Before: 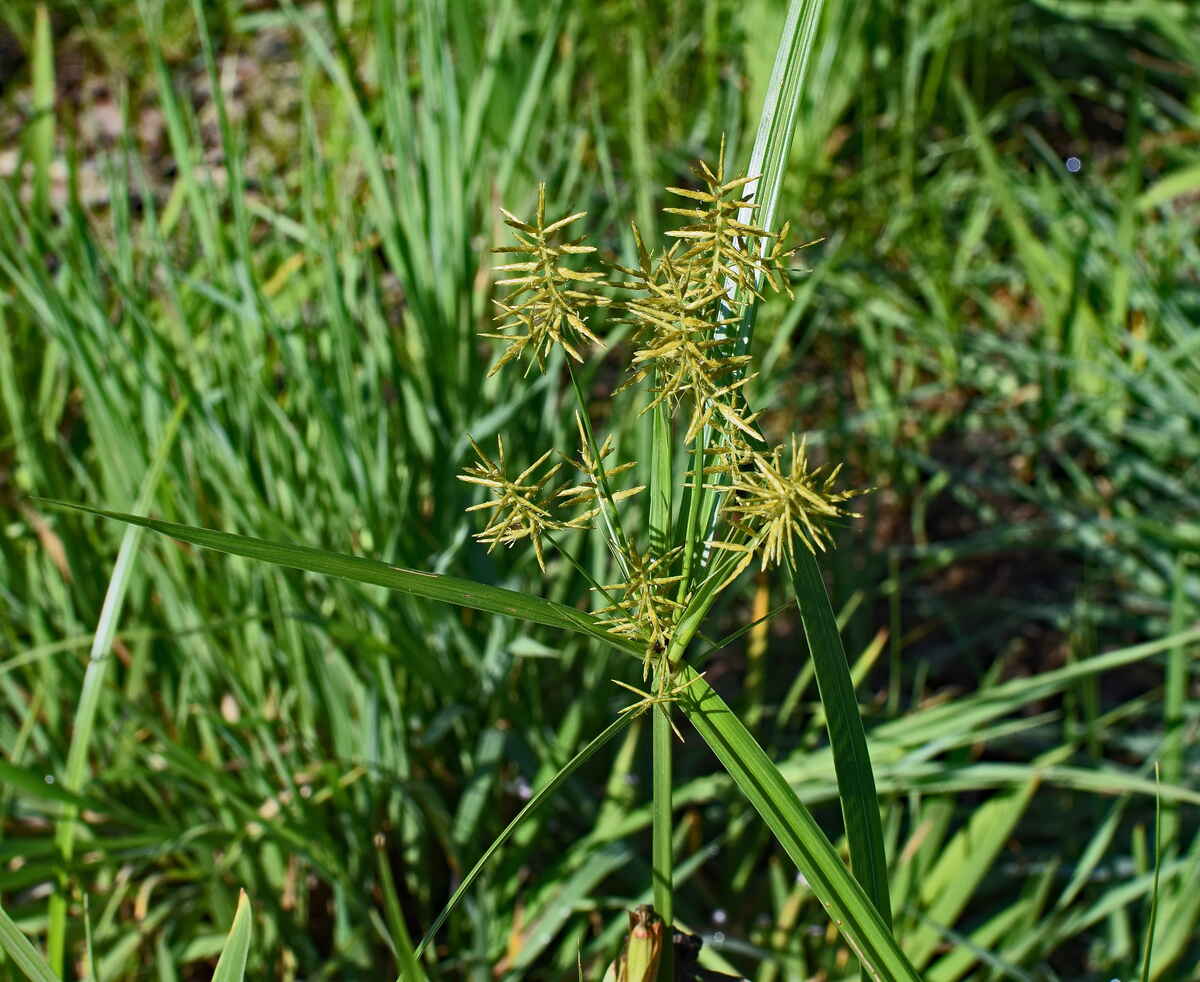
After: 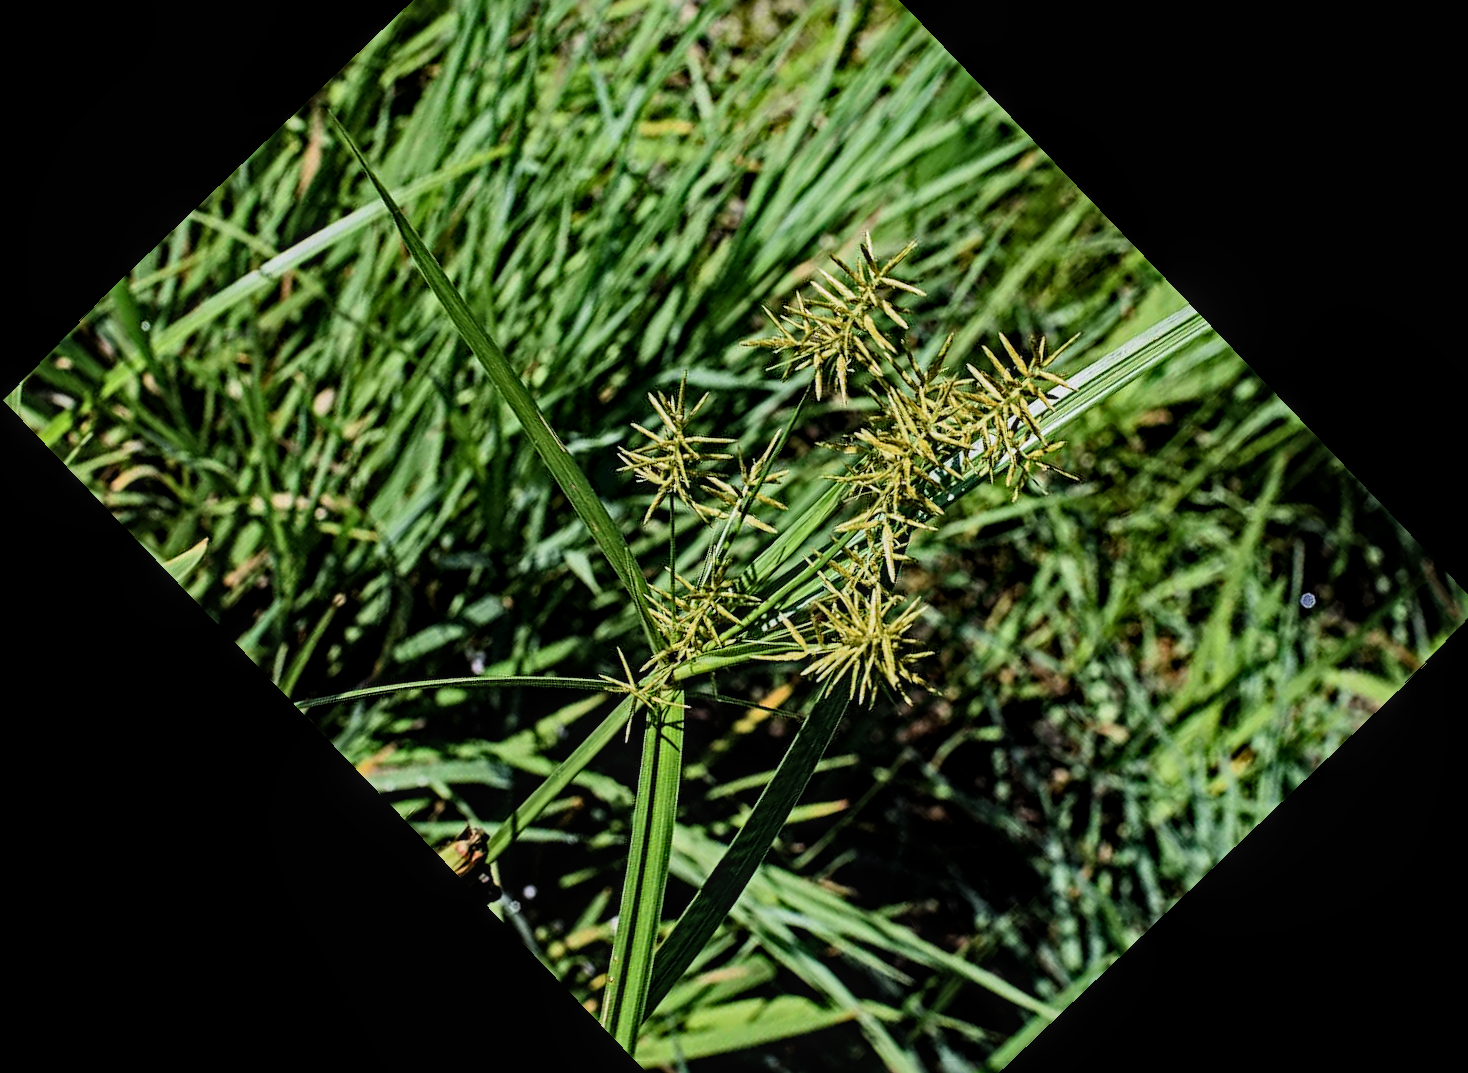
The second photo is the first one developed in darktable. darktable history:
local contrast: on, module defaults
sharpen: radius 4.883
crop and rotate: angle -46.26°, top 16.234%, right 0.912%, bottom 11.704%
filmic rgb: black relative exposure -5 EV, hardness 2.88, contrast 1.3
rotate and perspective: rotation -2°, crop left 0.022, crop right 0.978, crop top 0.049, crop bottom 0.951
